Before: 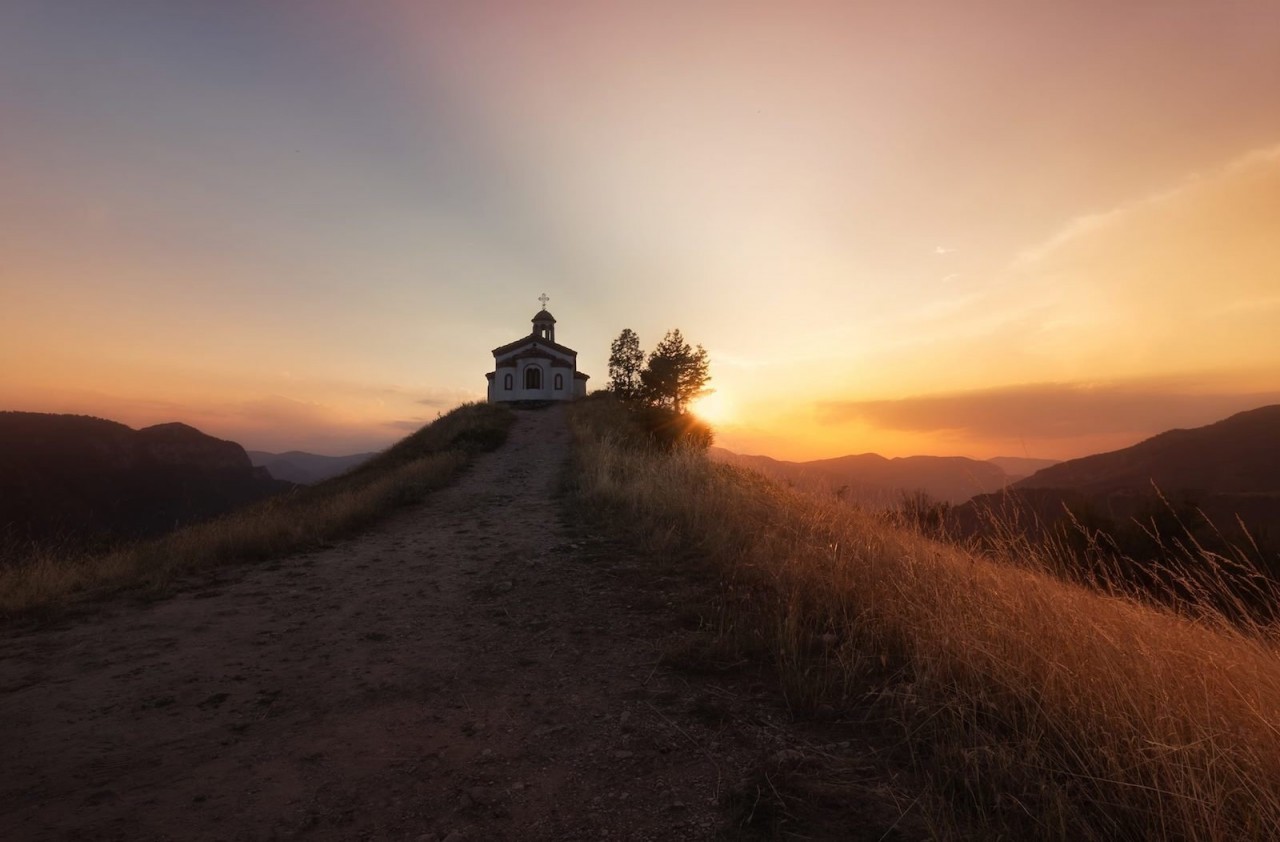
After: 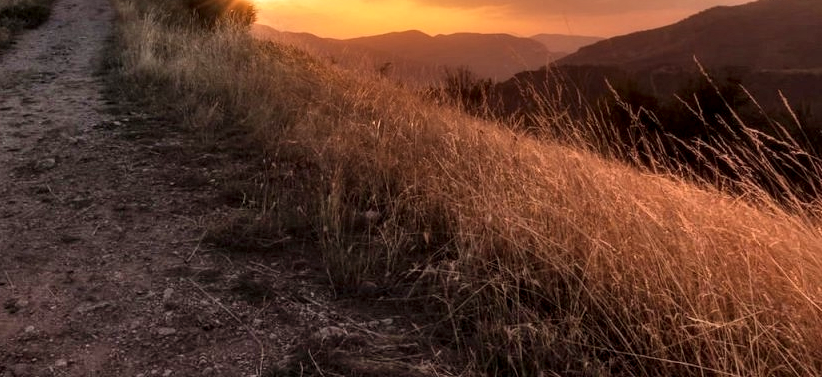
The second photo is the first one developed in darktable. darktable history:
local contrast: highlights 25%, detail 150%
crop and rotate: left 35.778%, top 50.25%, bottom 4.924%
shadows and highlights: shadows 60.64, highlights -60.12, soften with gaussian
